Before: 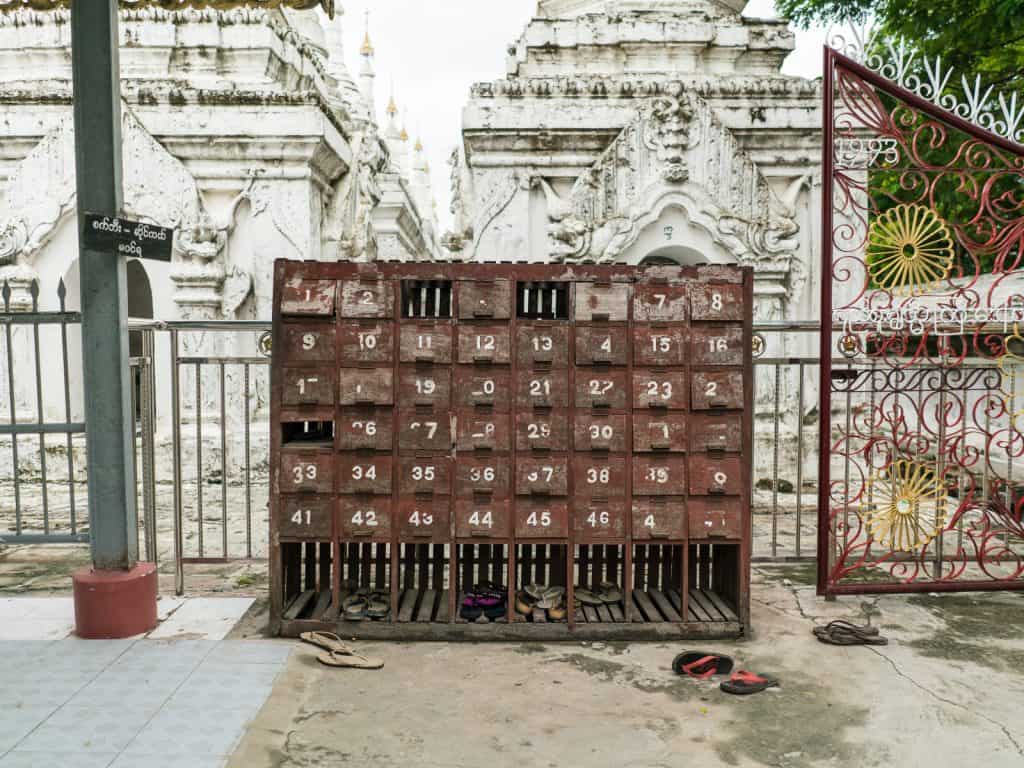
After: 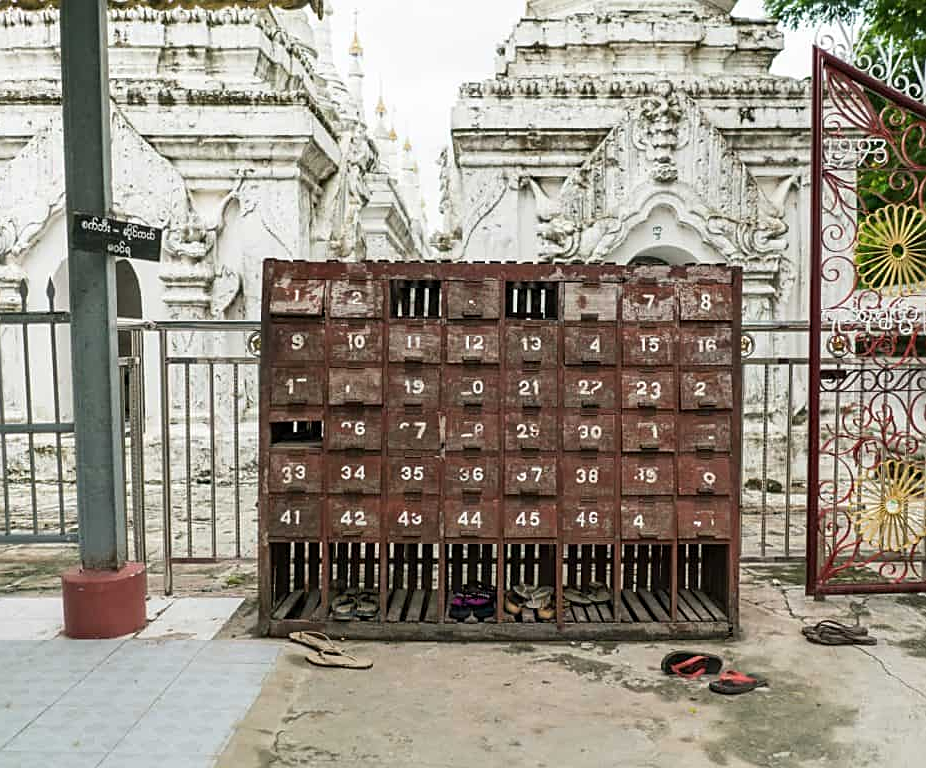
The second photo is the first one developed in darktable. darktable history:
crop and rotate: left 1.081%, right 8.478%
sharpen: on, module defaults
